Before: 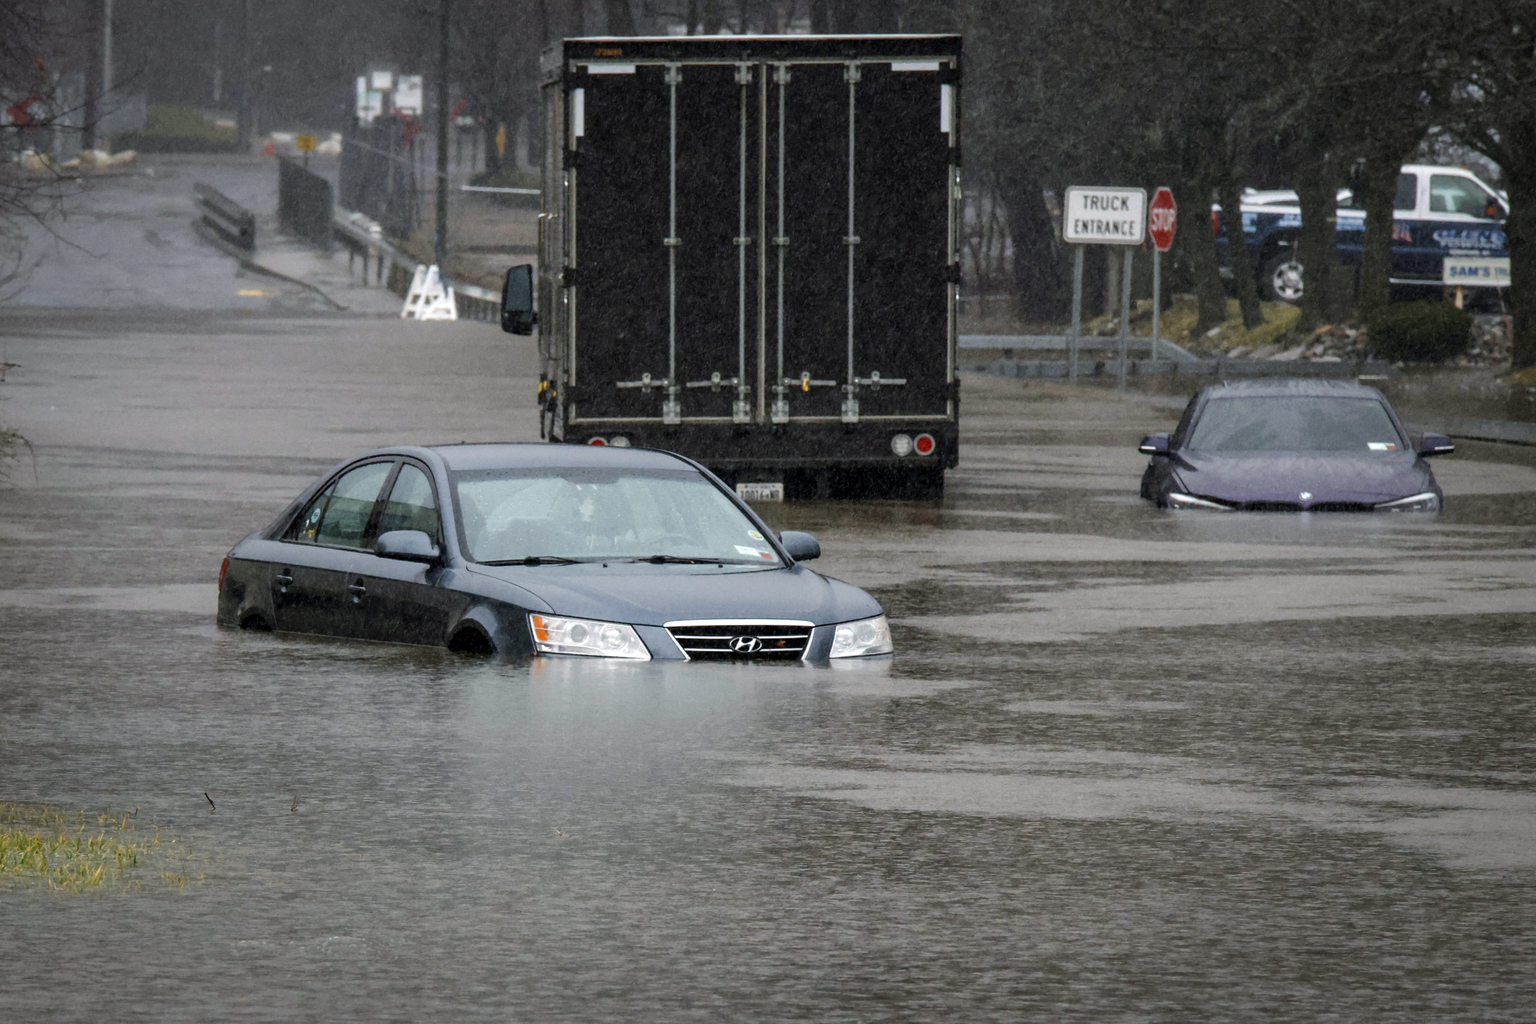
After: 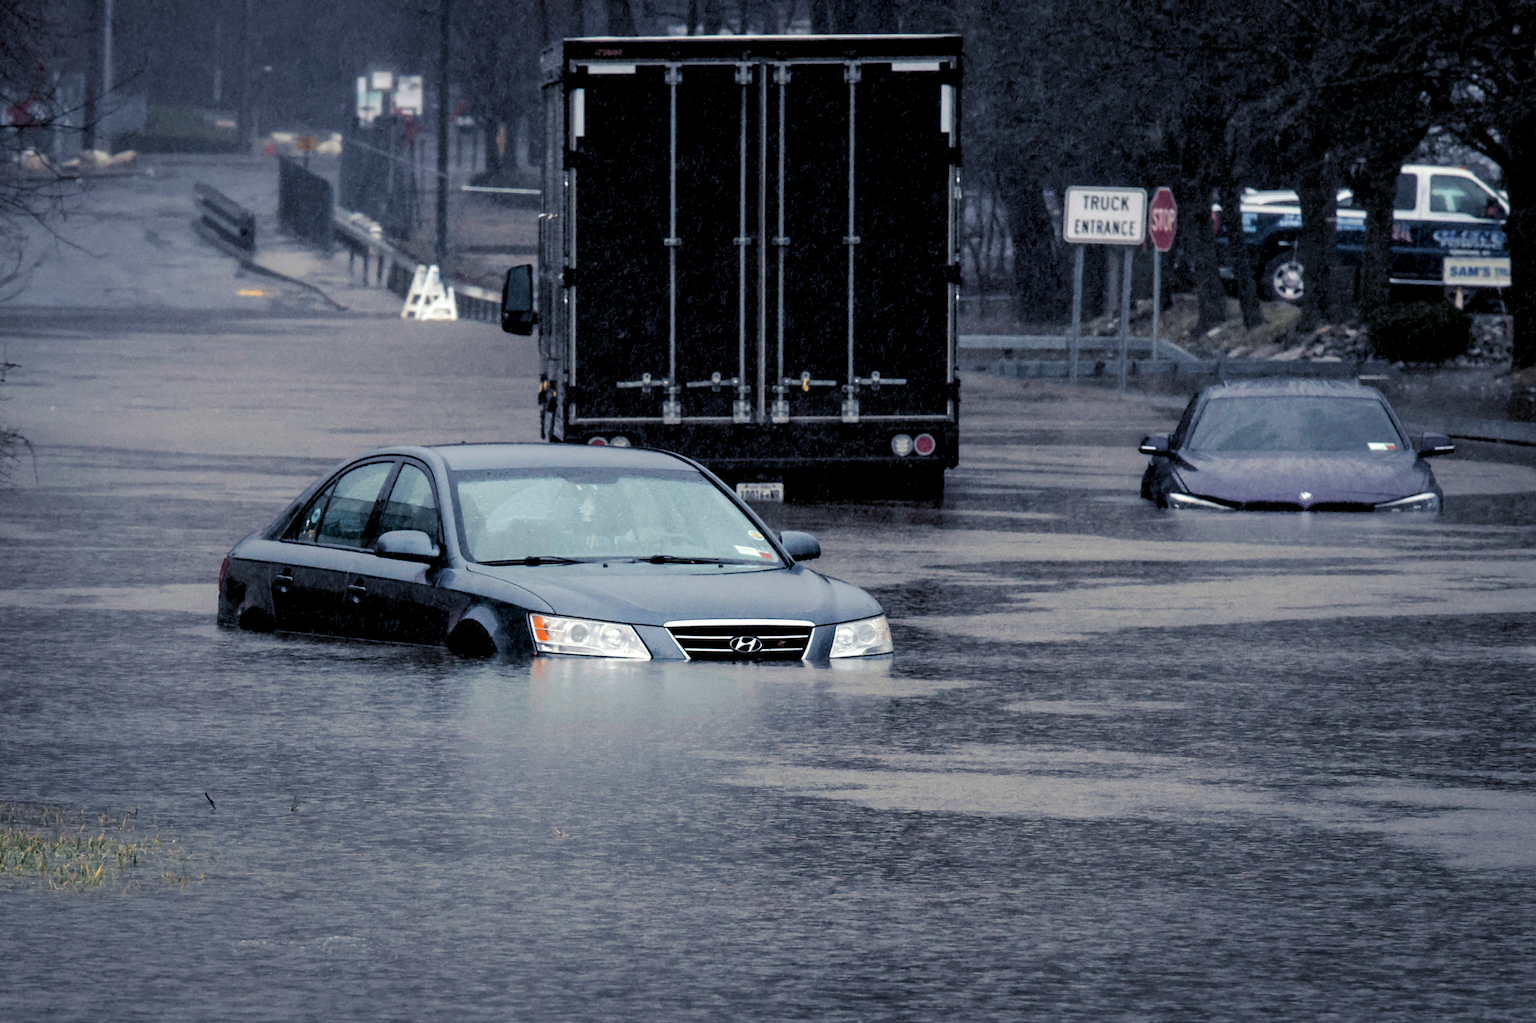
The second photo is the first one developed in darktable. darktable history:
split-toning: shadows › hue 230.4°
exposure: black level correction 0.011, compensate highlight preservation false
